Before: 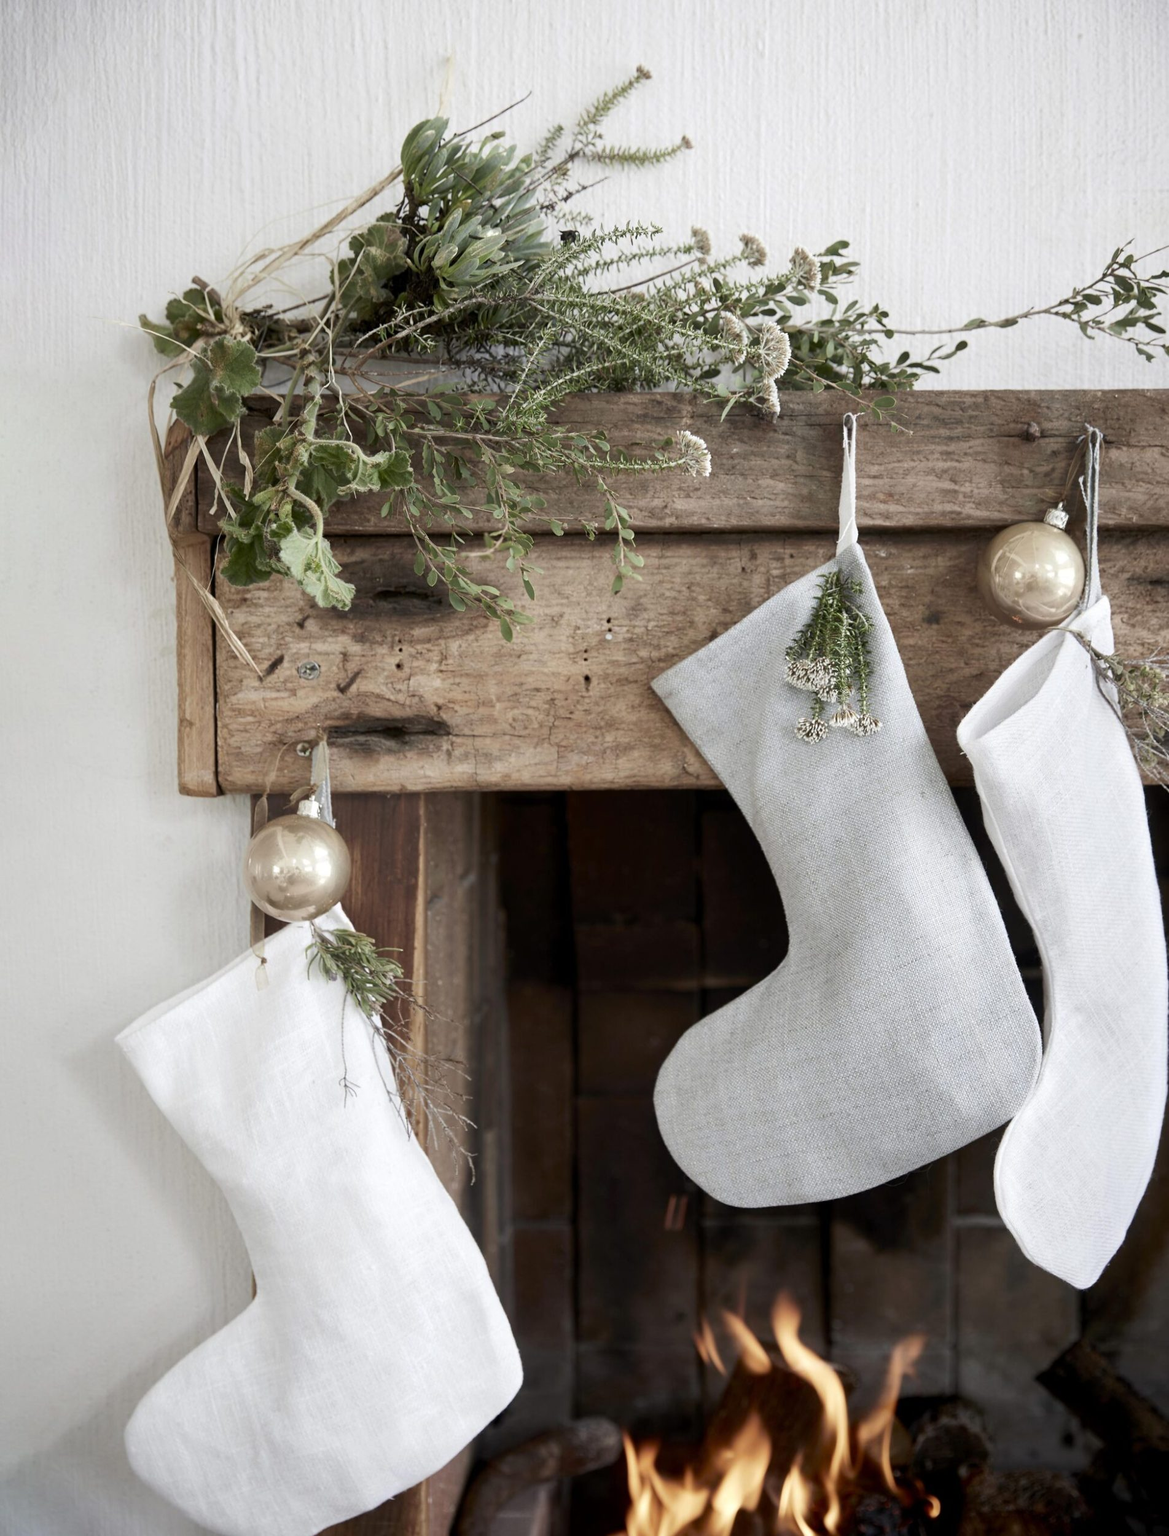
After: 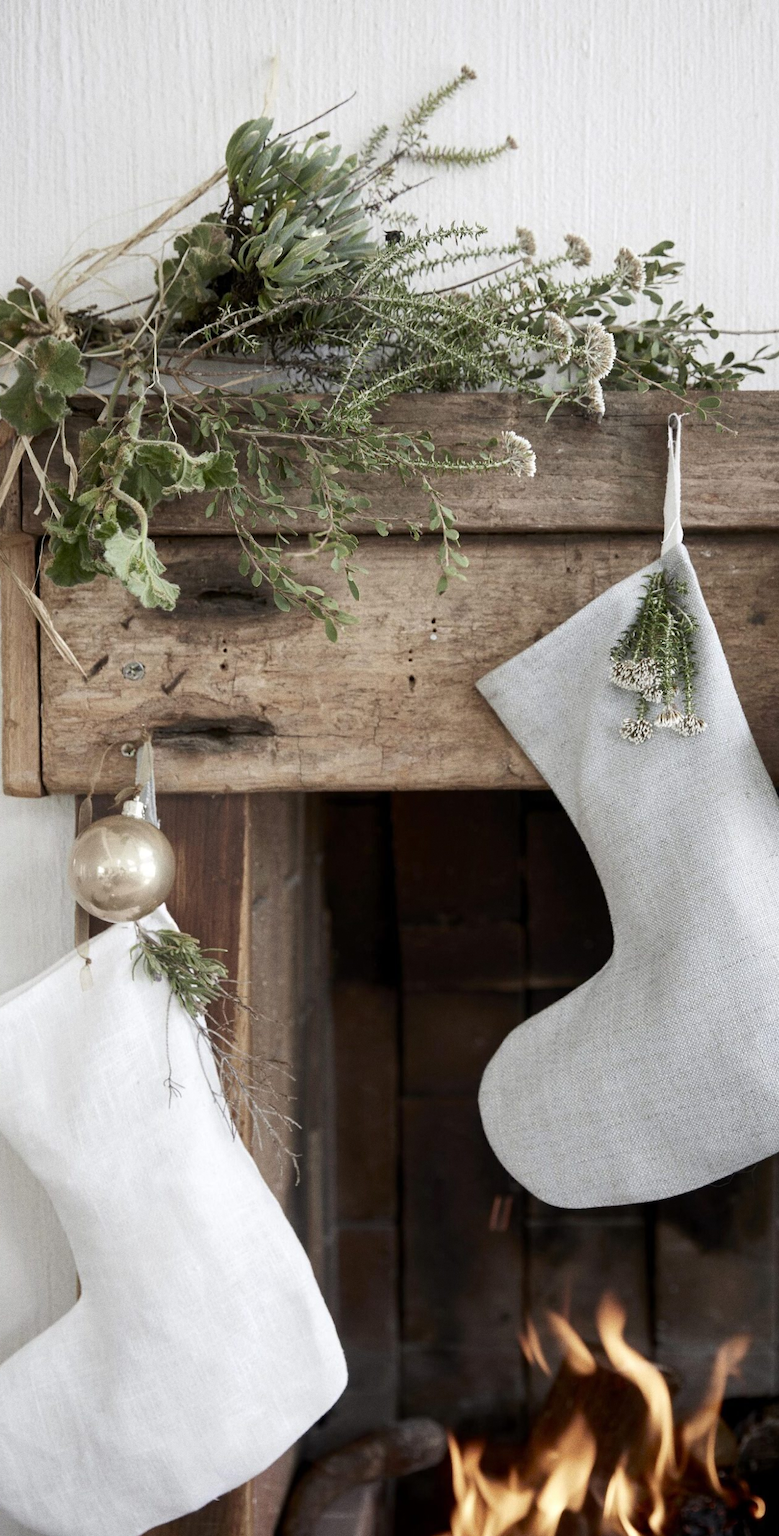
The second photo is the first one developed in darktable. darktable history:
grain: coarseness 0.09 ISO
crop and rotate: left 15.055%, right 18.278%
